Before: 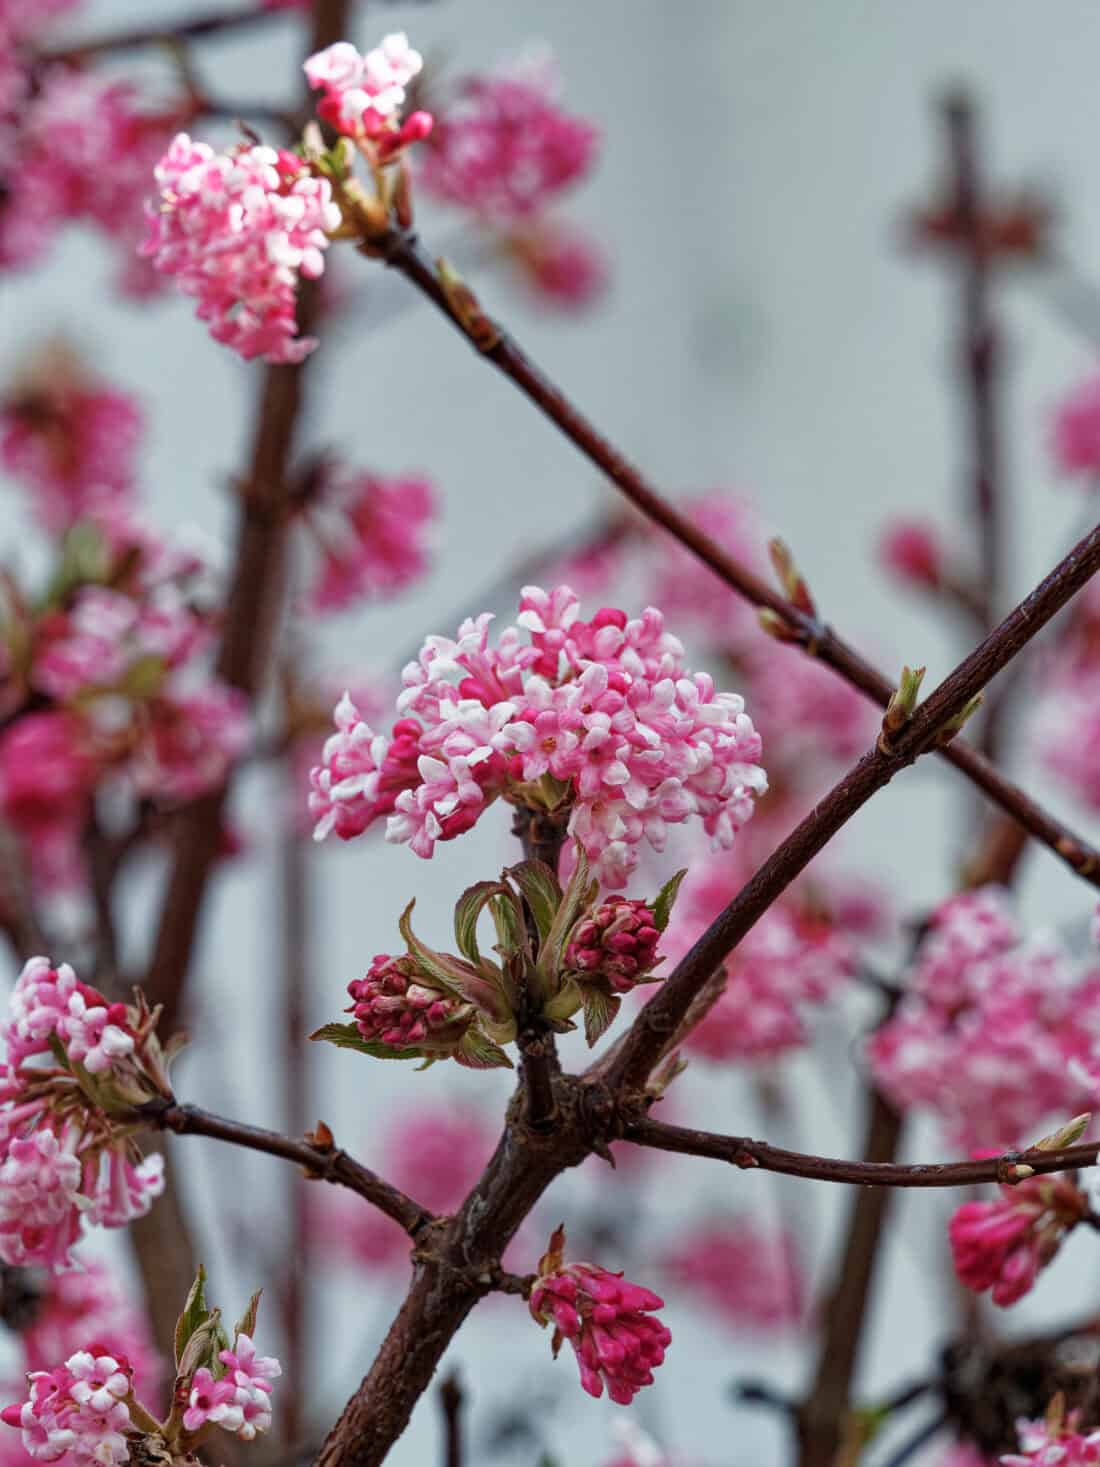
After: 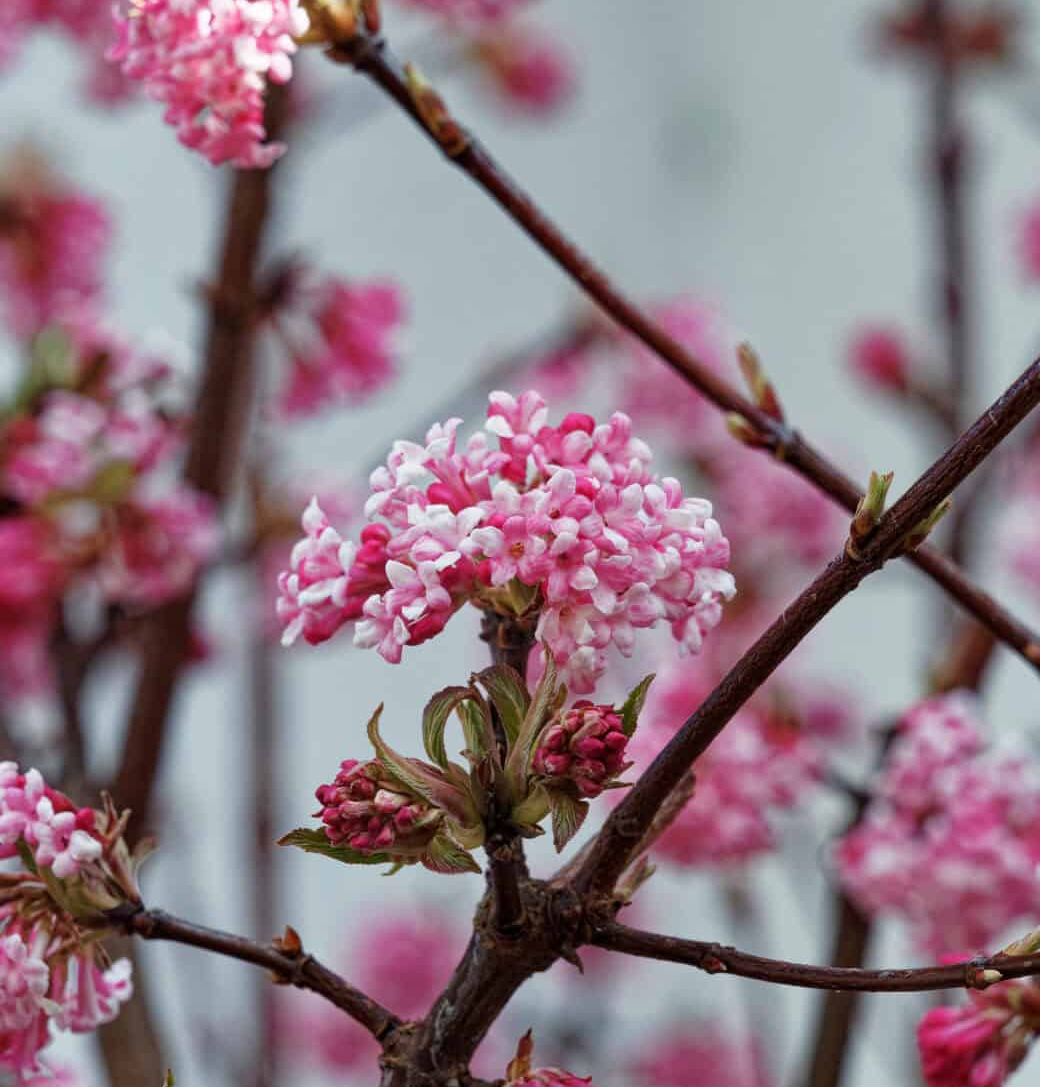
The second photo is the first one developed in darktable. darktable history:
crop and rotate: left 2.924%, top 13.319%, right 2.492%, bottom 12.576%
